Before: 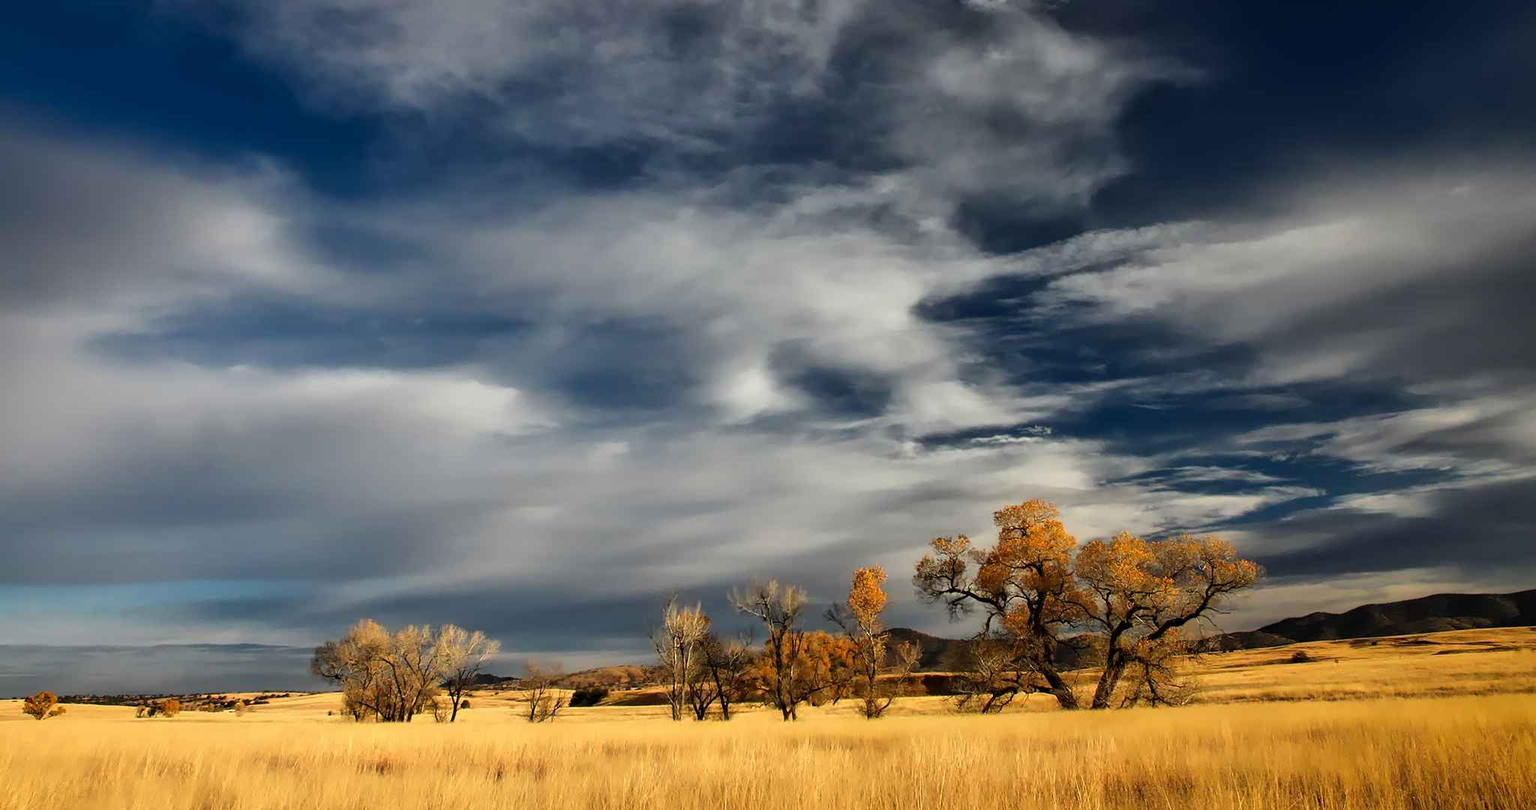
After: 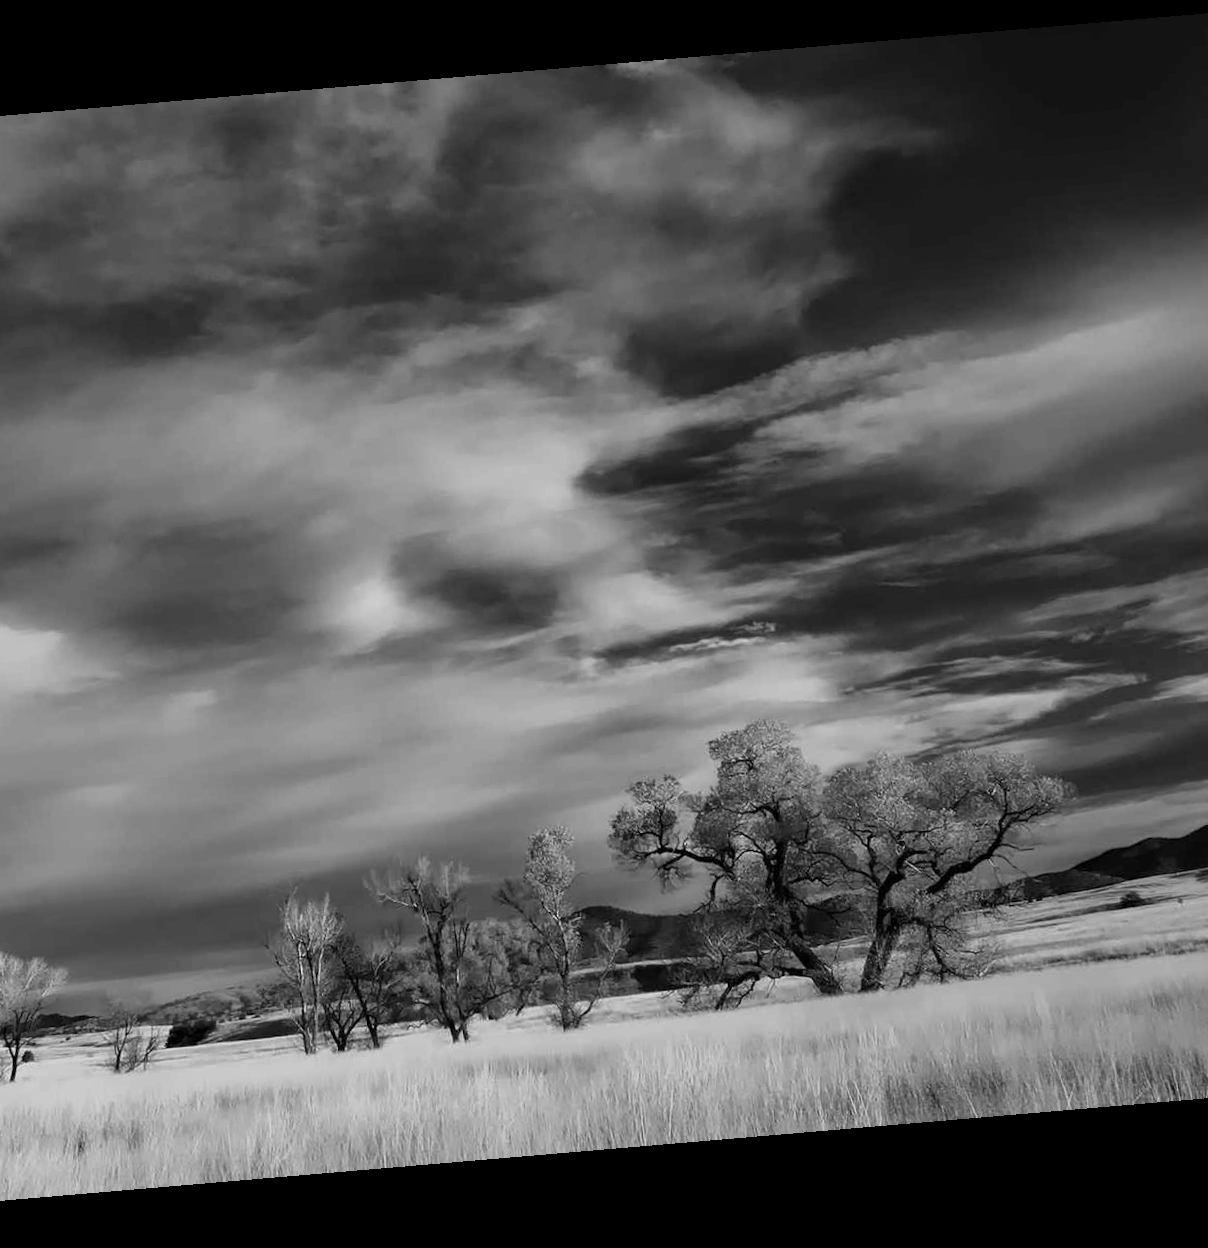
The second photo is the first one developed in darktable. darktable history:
crop: left 31.458%, top 0%, right 11.876%
monochrome: a -71.75, b 75.82
rotate and perspective: rotation -4.86°, automatic cropping off
